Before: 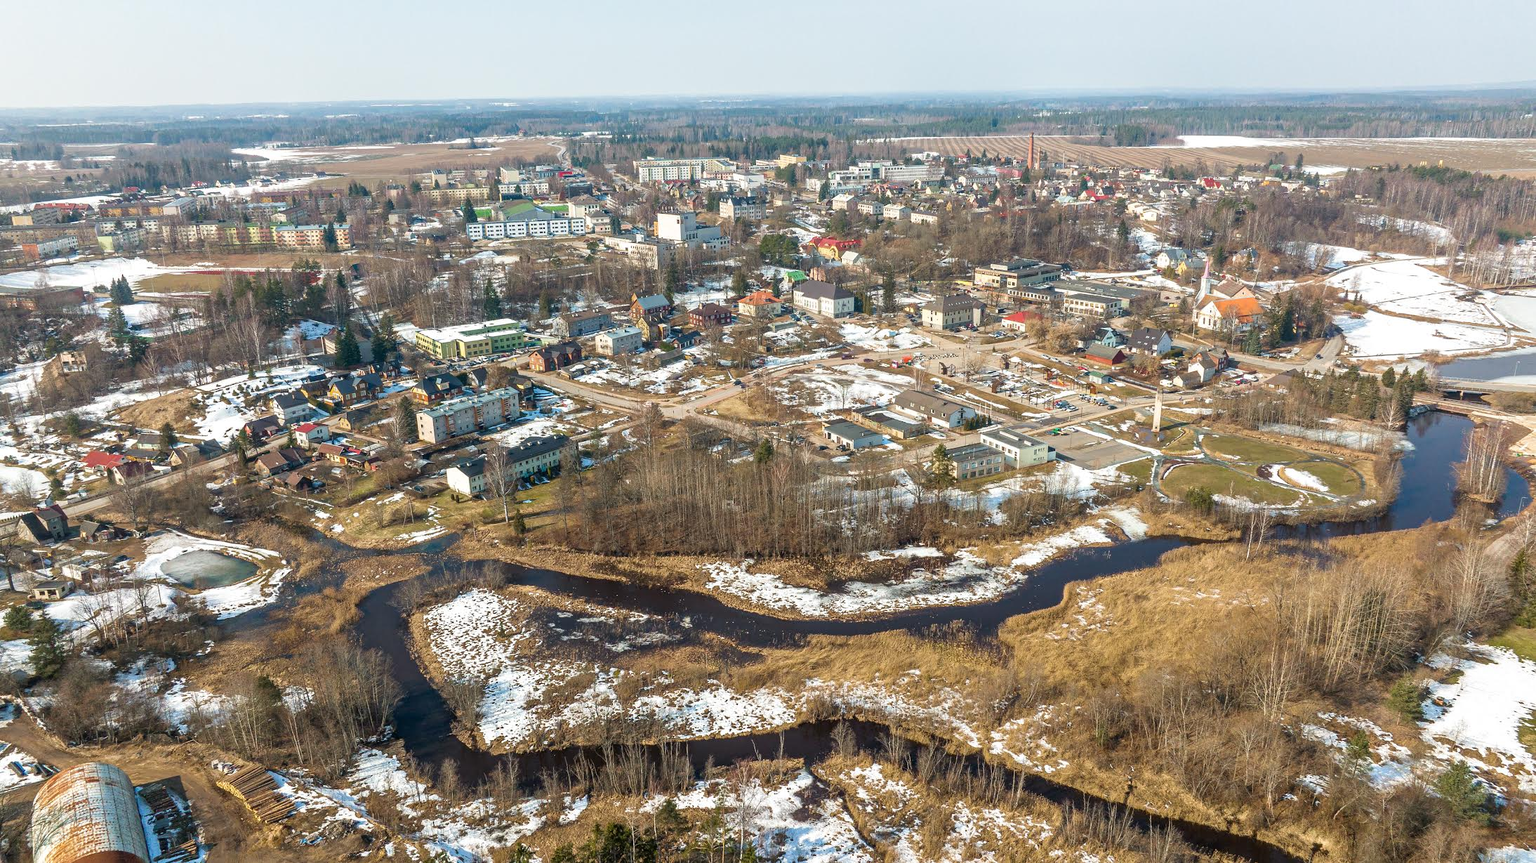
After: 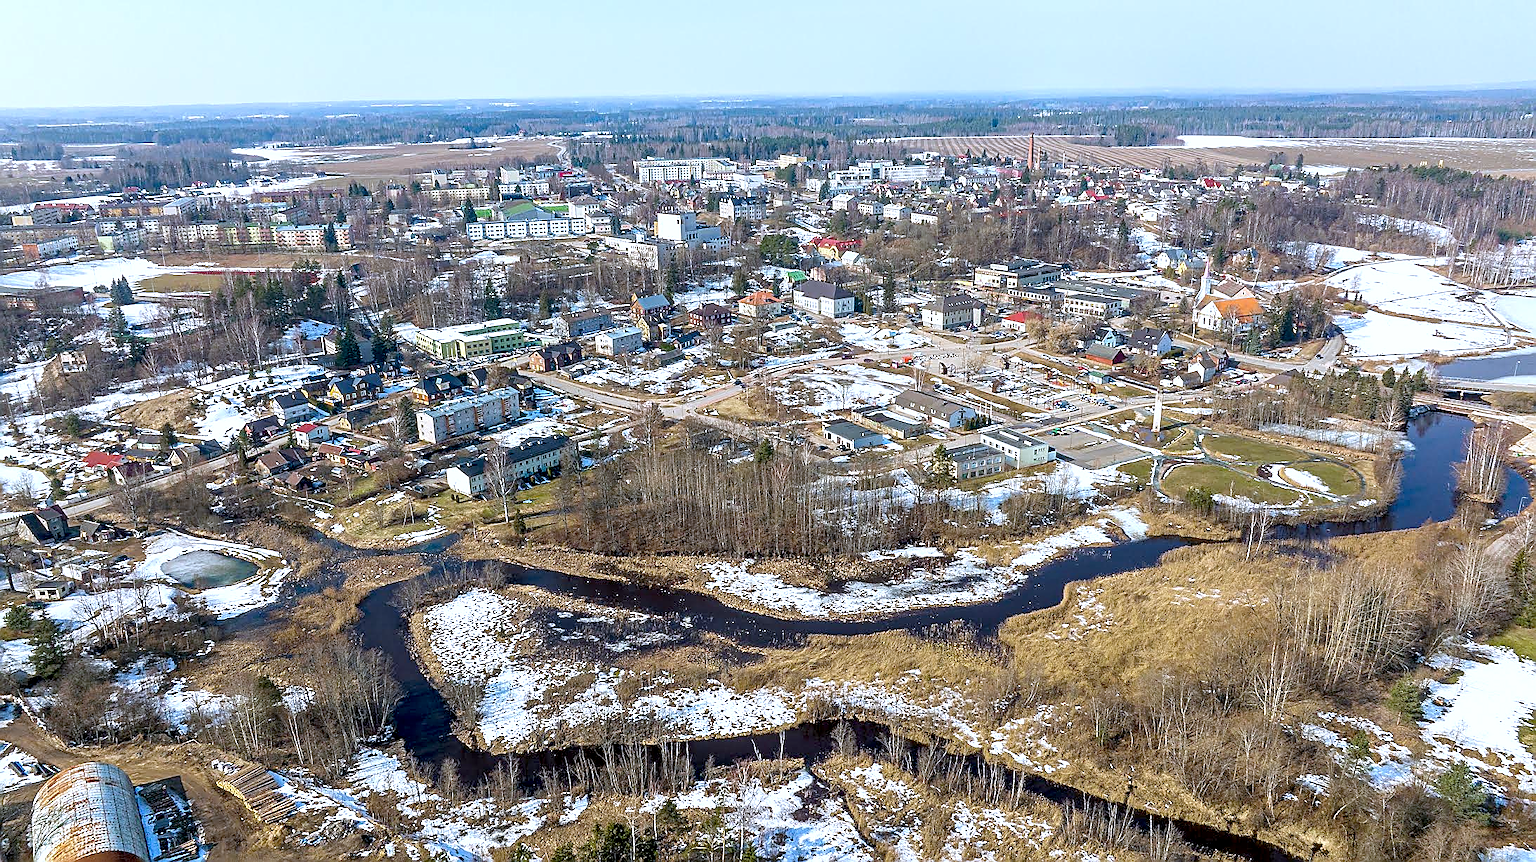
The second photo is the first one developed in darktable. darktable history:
exposure: black level correction 0.009, exposure 0.119 EV, compensate highlight preservation false
haze removal: compatibility mode true, adaptive false
sharpen: radius 1.4, amount 1.25, threshold 0.7
white balance: red 0.948, green 1.02, blue 1.176
